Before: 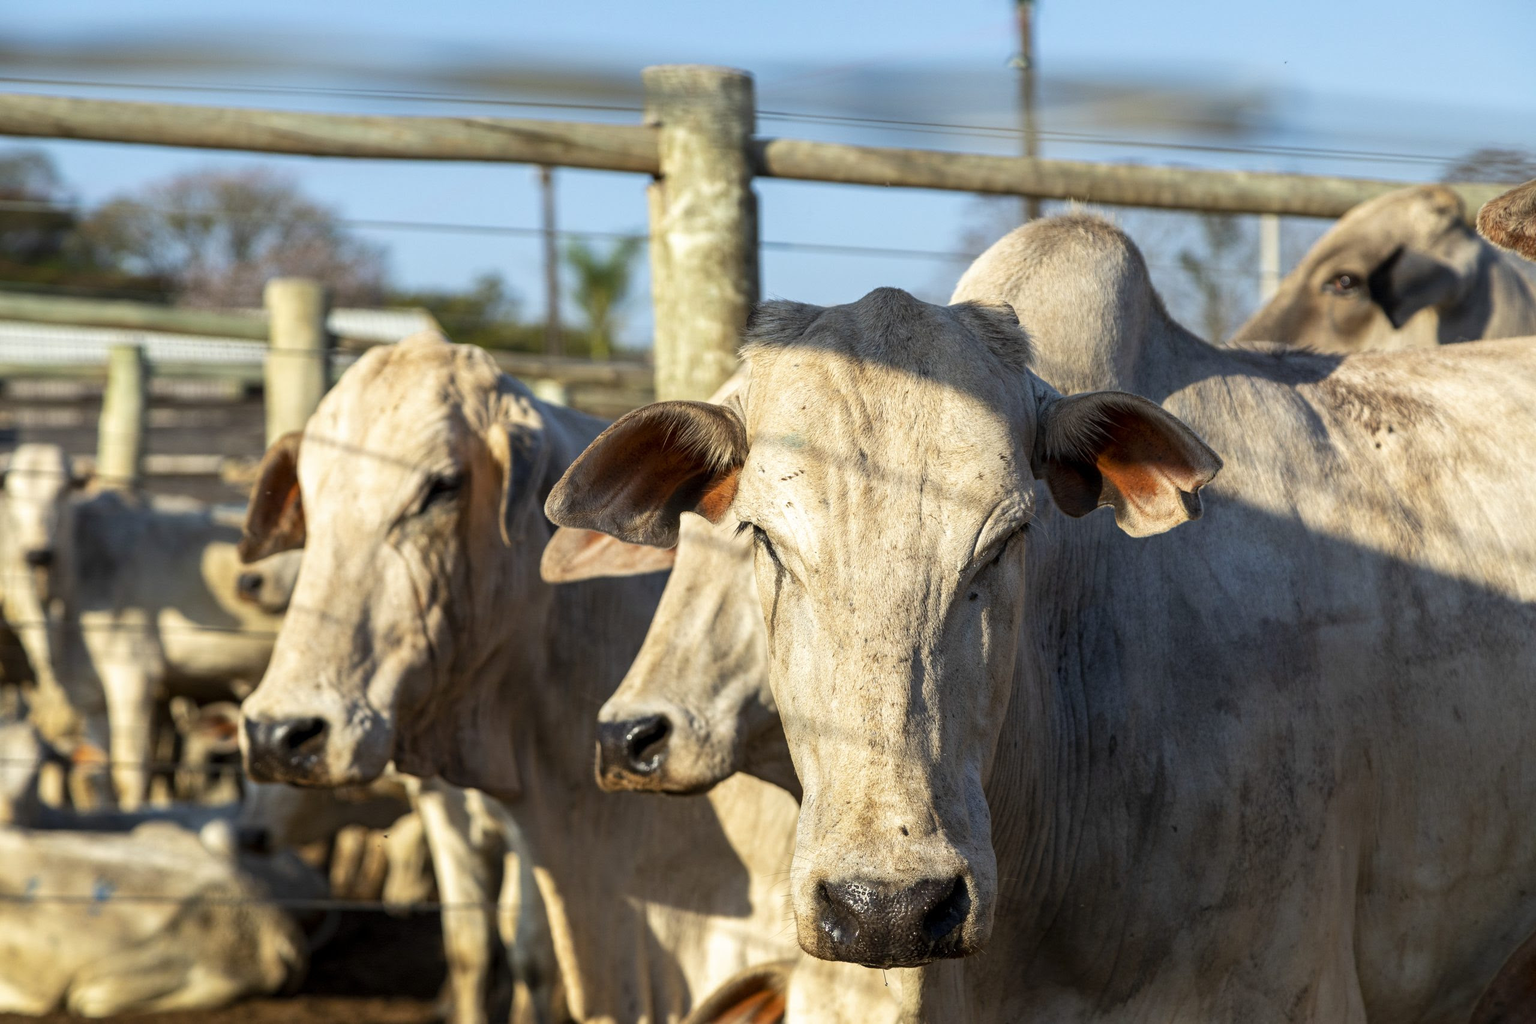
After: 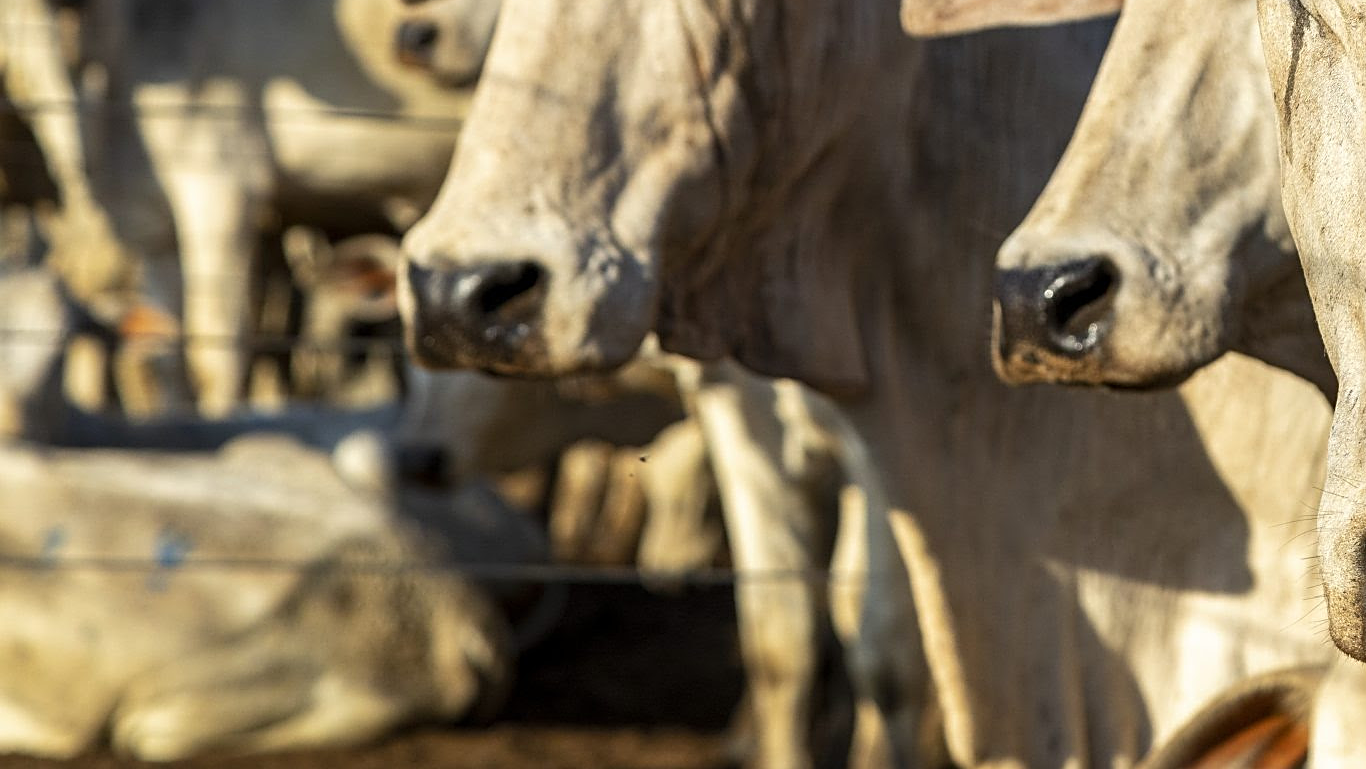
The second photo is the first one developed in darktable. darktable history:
crop and rotate: top 54.778%, right 46.61%, bottom 0.159%
sharpen: on, module defaults
